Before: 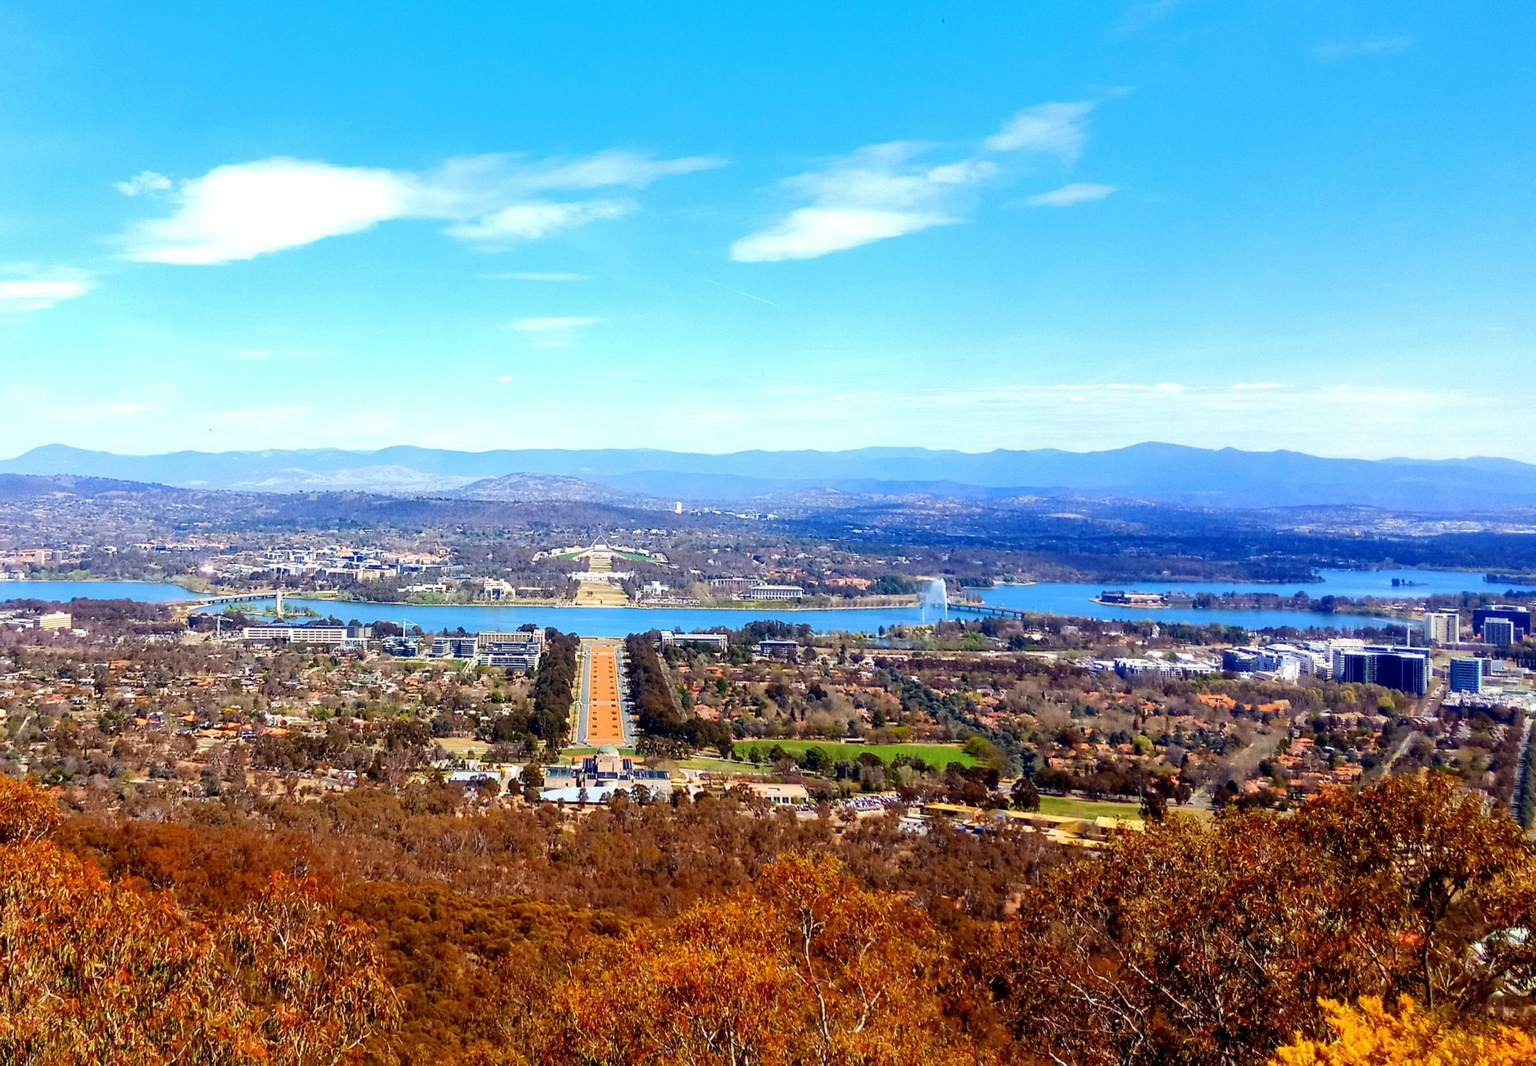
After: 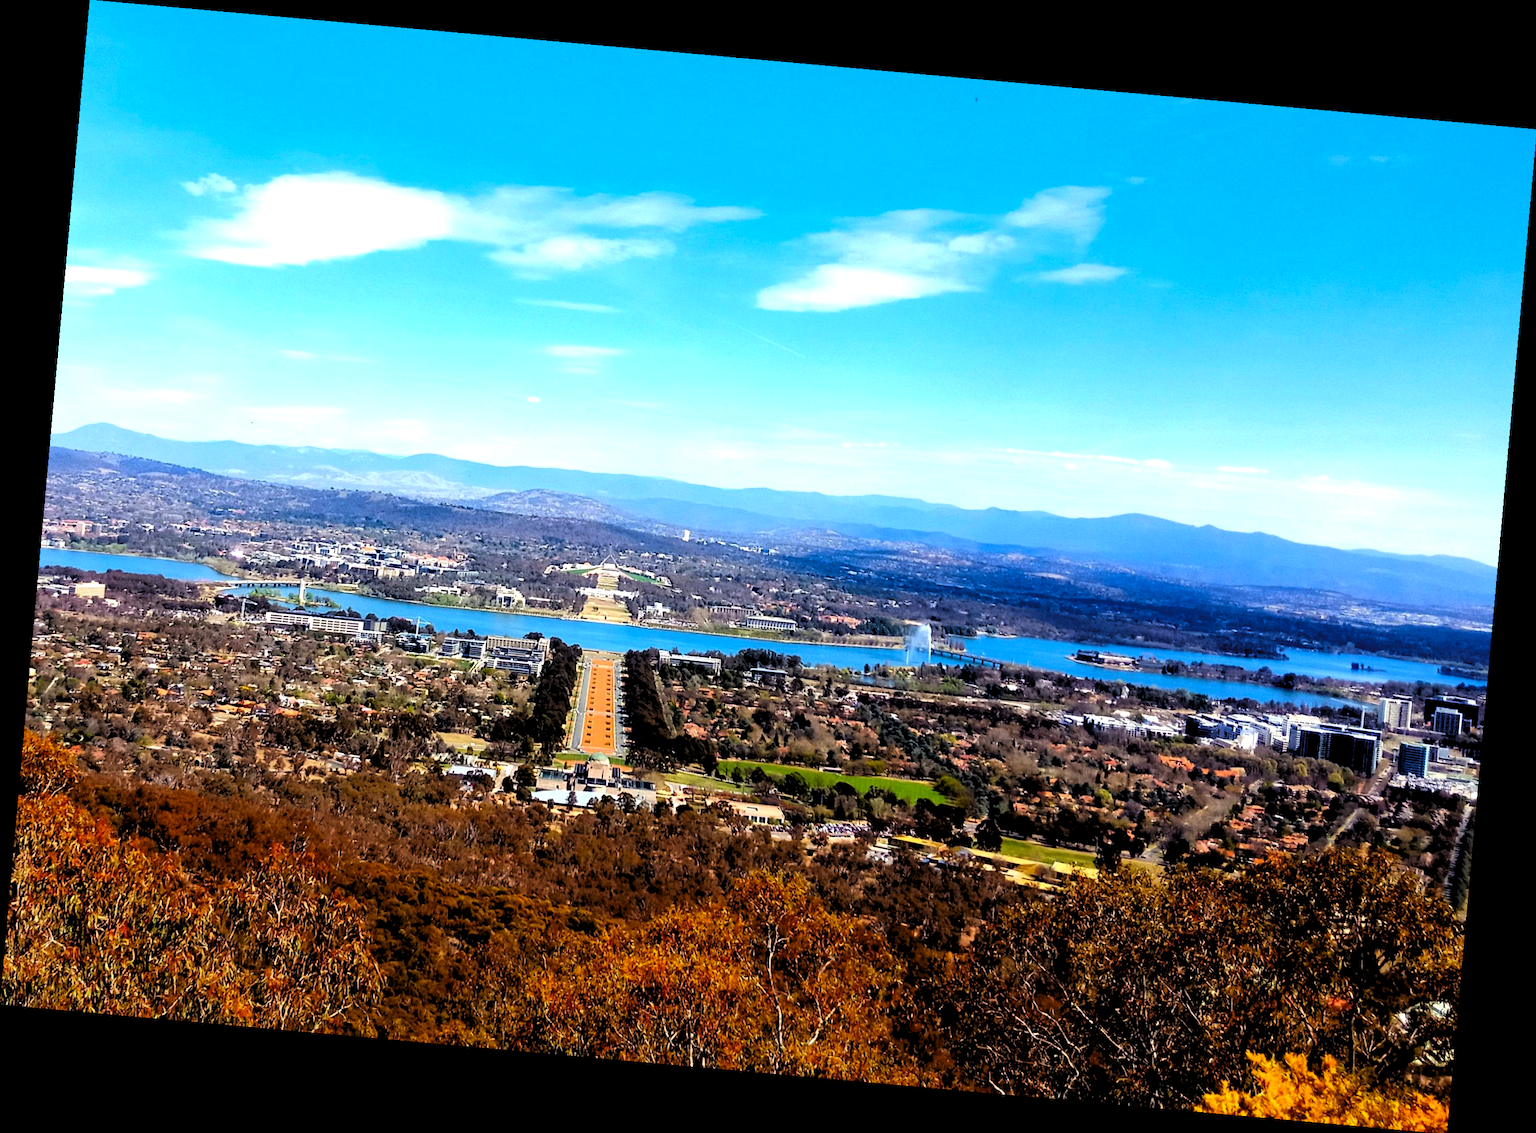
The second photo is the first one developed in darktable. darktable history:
rotate and perspective: rotation 5.12°, automatic cropping off
rgb levels: levels [[0.029, 0.461, 0.922], [0, 0.5, 1], [0, 0.5, 1]]
levels: levels [0.029, 0.545, 0.971]
contrast brightness saturation: saturation 0.18
